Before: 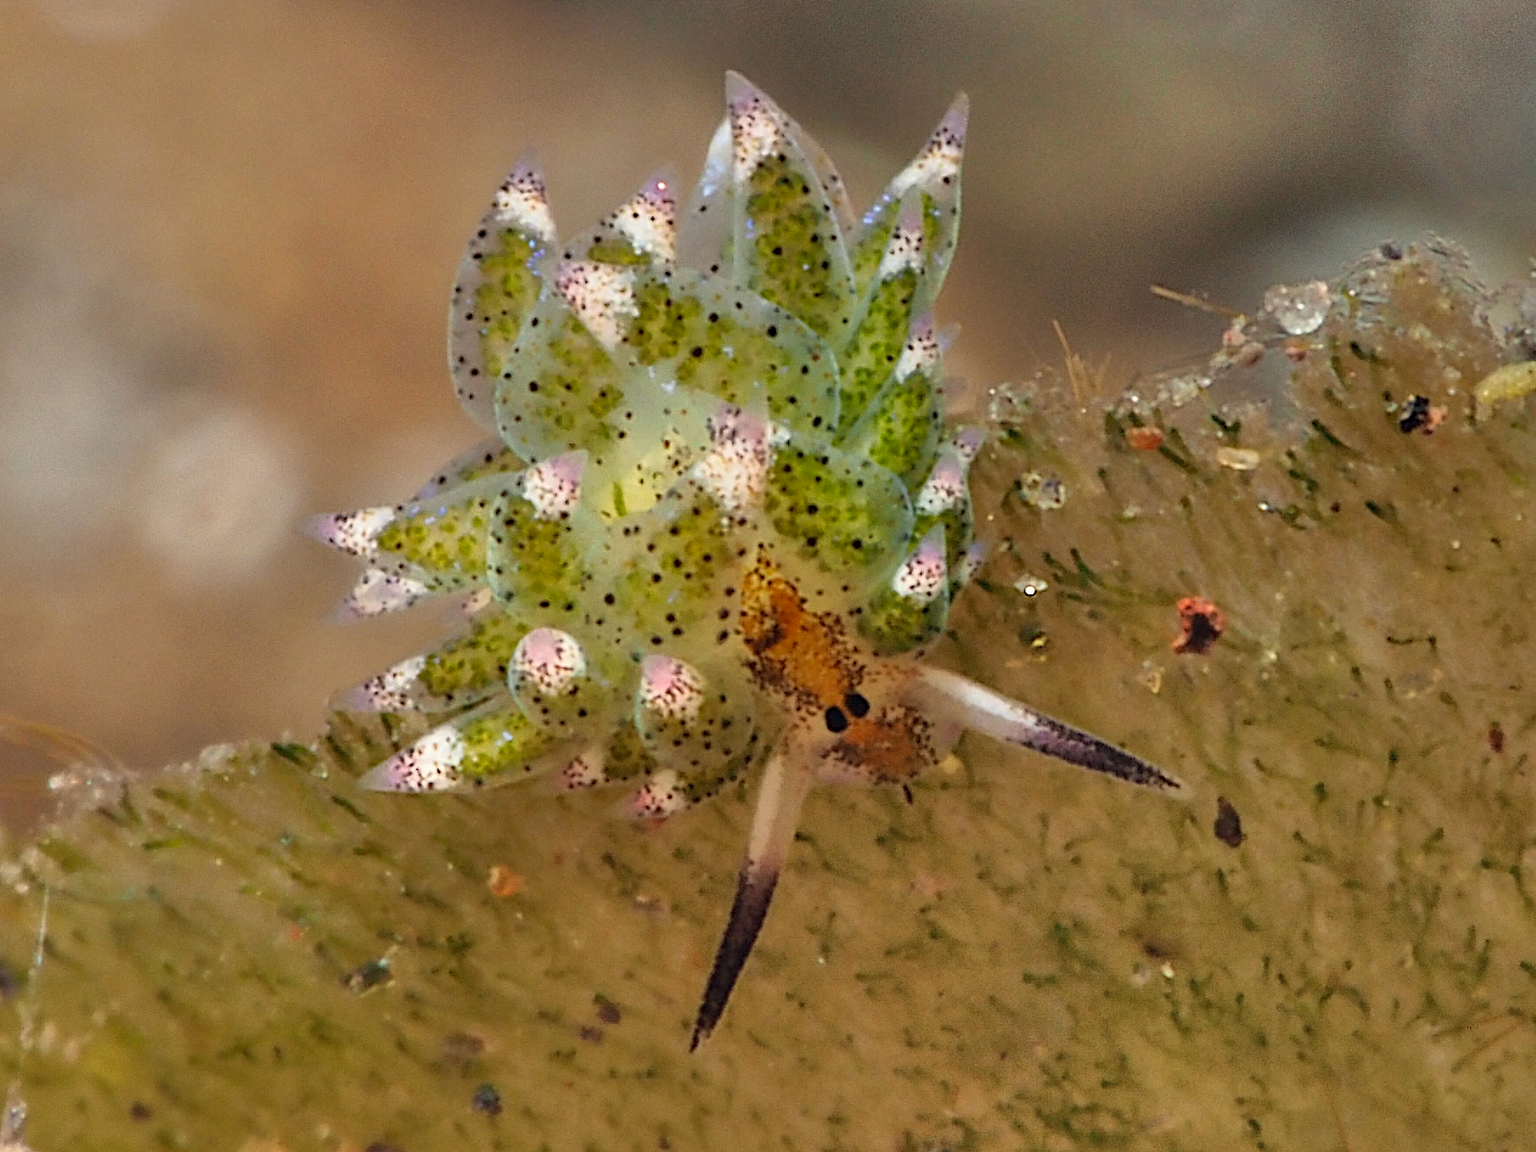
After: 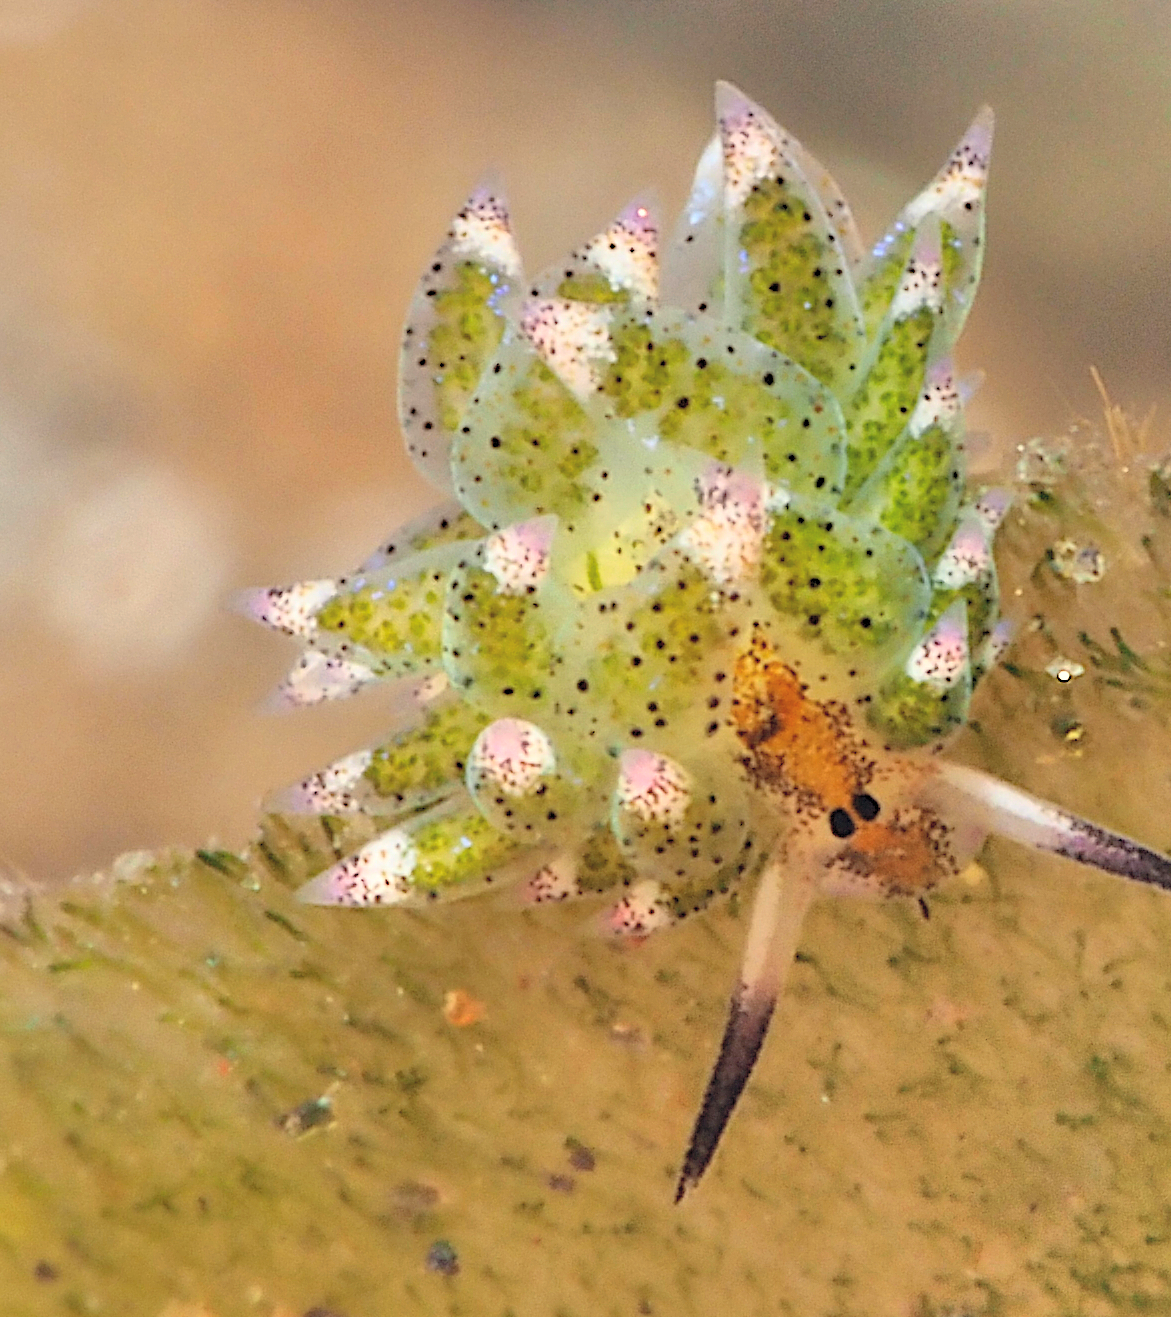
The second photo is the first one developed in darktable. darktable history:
contrast brightness saturation: contrast 0.1, brightness 0.3, saturation 0.14
crop and rotate: left 6.617%, right 26.717%
